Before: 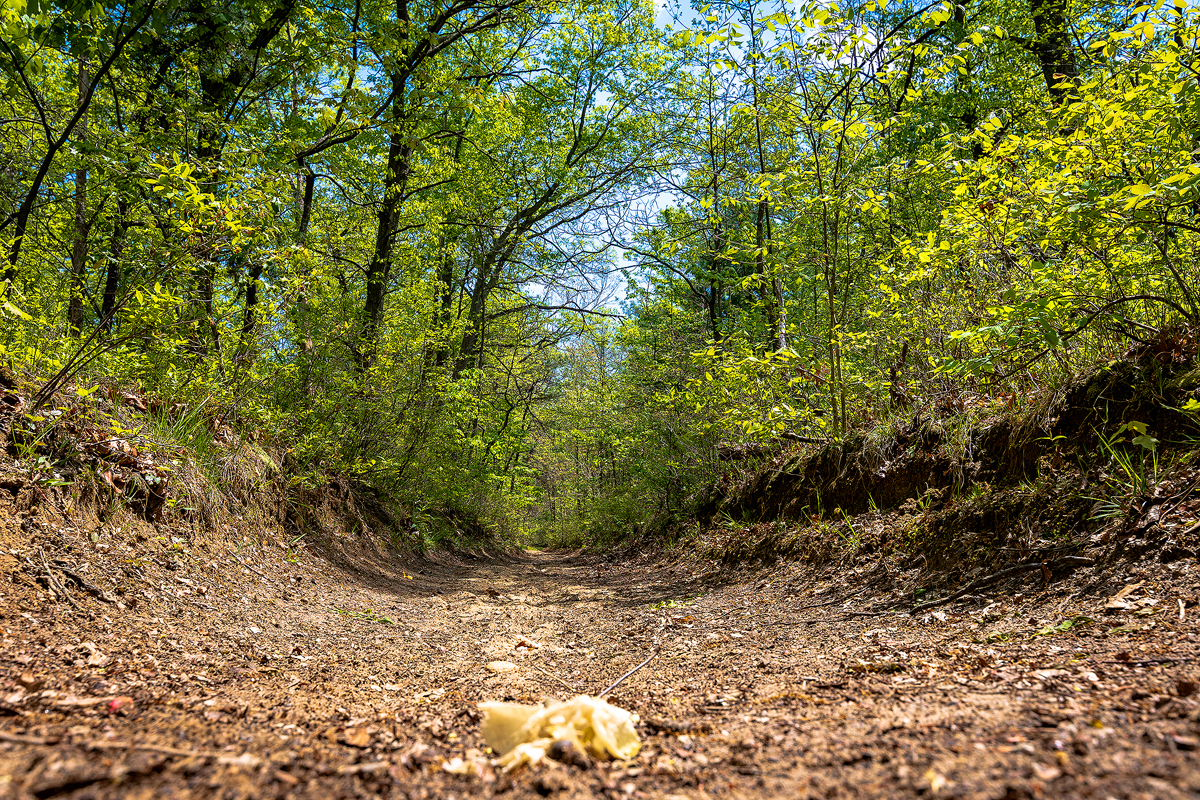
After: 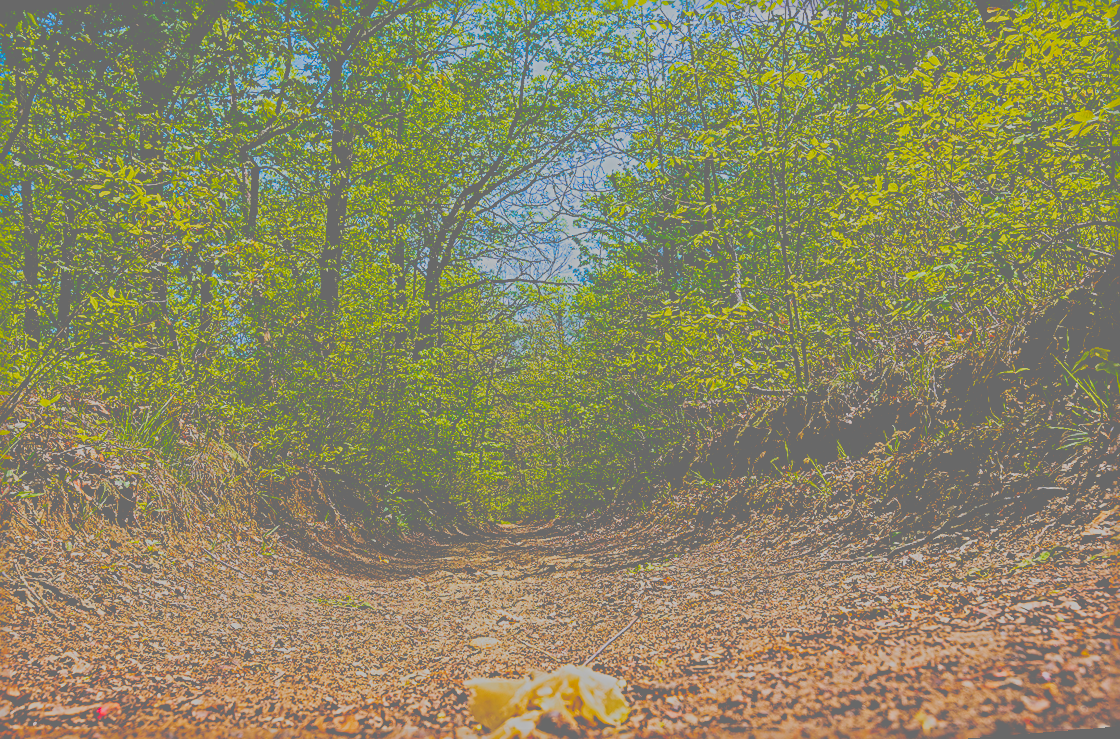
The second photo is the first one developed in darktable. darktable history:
exposure: exposure 0.178 EV, compensate exposure bias true, compensate highlight preservation false
rotate and perspective: rotation -4.57°, crop left 0.054, crop right 0.944, crop top 0.087, crop bottom 0.914
sharpen: radius 3.69, amount 0.928
filmic rgb: black relative exposure -7.32 EV, white relative exposure 5.09 EV, hardness 3.2
tone curve: curves: ch0 [(0, 0) (0.003, 0.439) (0.011, 0.439) (0.025, 0.439) (0.044, 0.439) (0.069, 0.439) (0.1, 0.439) (0.136, 0.44) (0.177, 0.444) (0.224, 0.45) (0.277, 0.462) (0.335, 0.487) (0.399, 0.528) (0.468, 0.577) (0.543, 0.621) (0.623, 0.669) (0.709, 0.715) (0.801, 0.764) (0.898, 0.804) (1, 1)], preserve colors none
color correction: saturation 2.15
contrast brightness saturation: contrast -0.11
